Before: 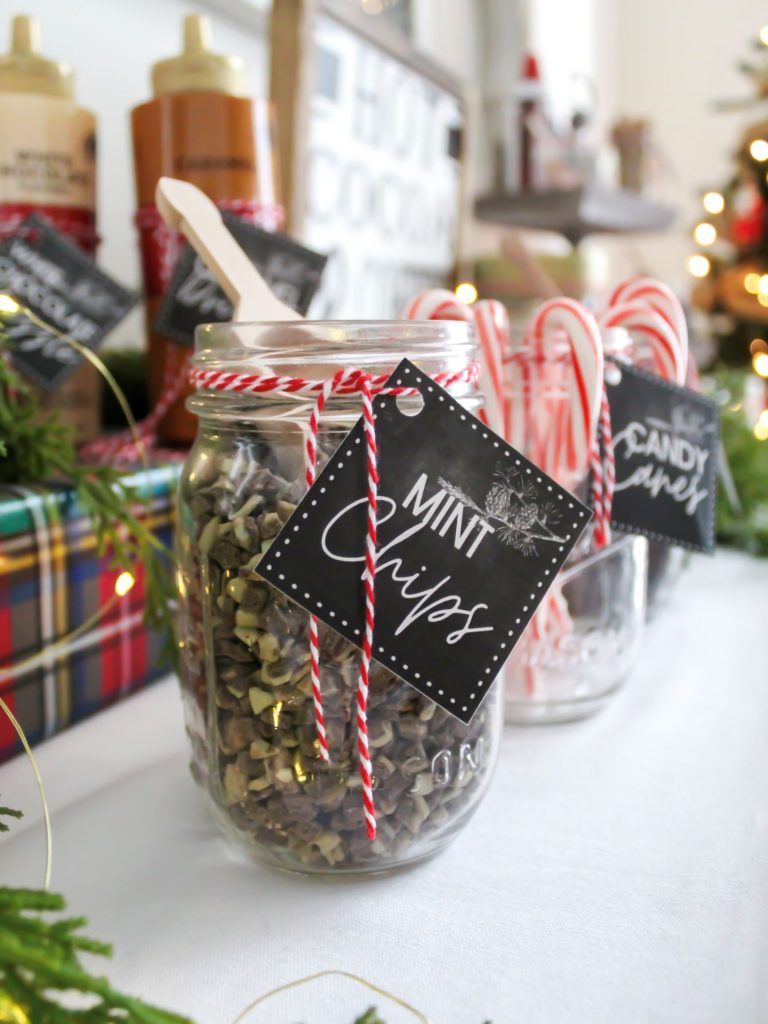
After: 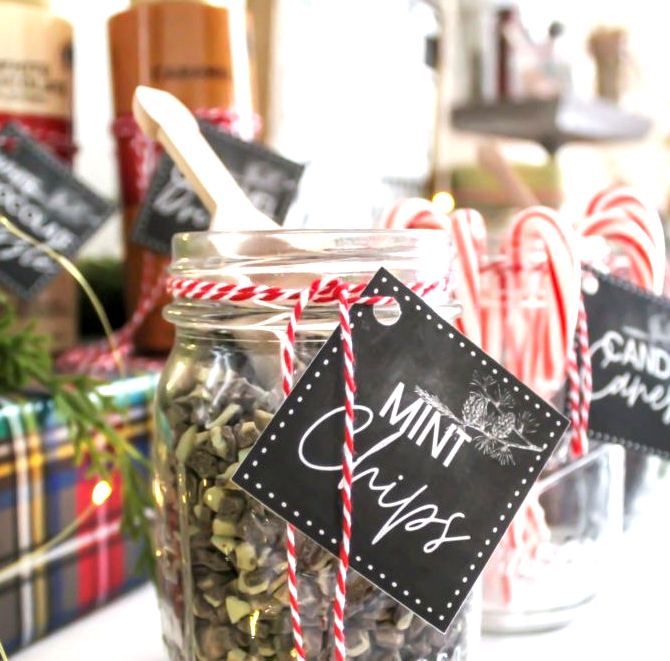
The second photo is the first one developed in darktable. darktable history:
exposure: exposure 0.74 EV, compensate highlight preservation false
crop: left 3.015%, top 8.969%, right 9.647%, bottom 26.457%
local contrast: on, module defaults
